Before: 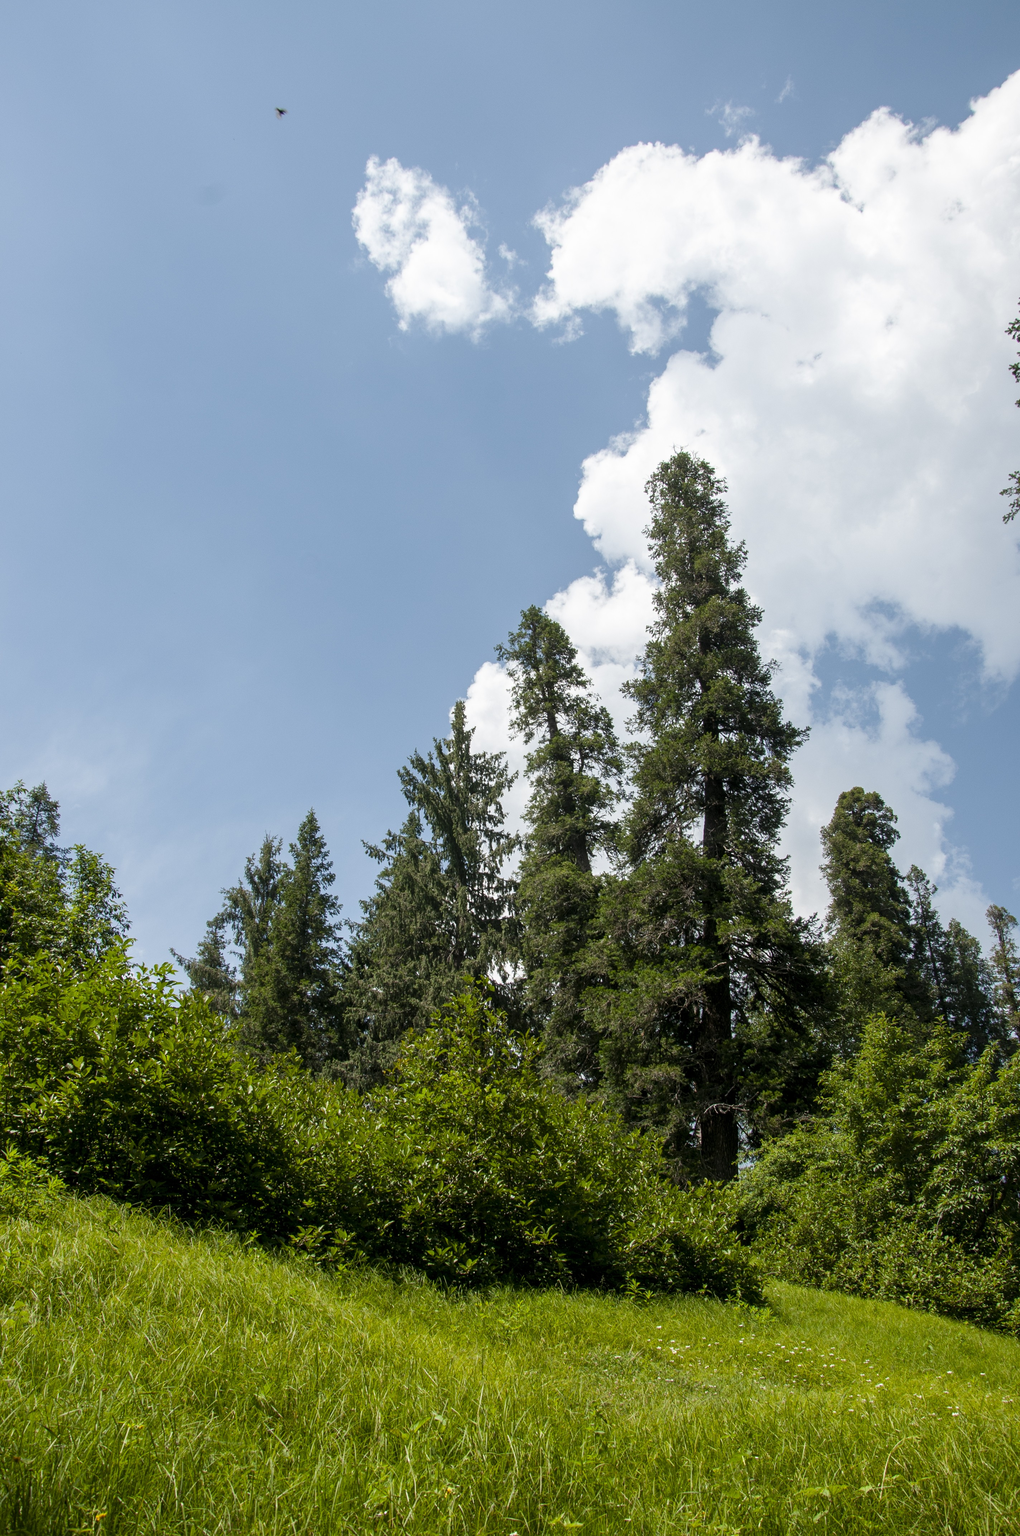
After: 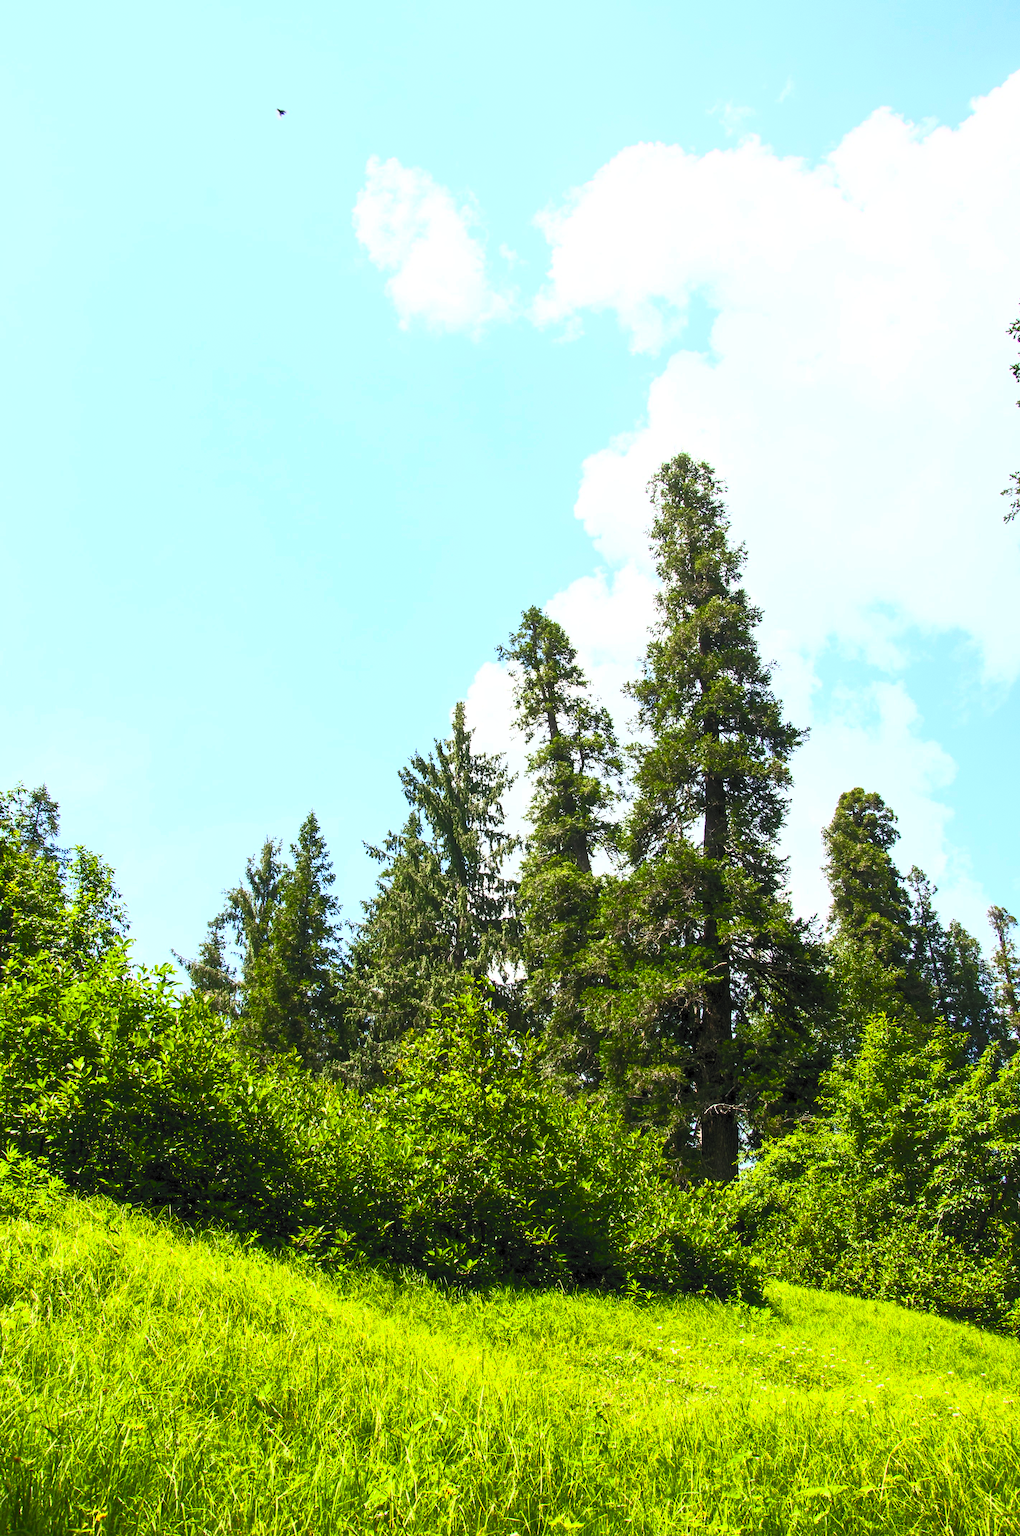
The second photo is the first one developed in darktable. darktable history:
contrast brightness saturation: contrast 0.992, brightness 0.981, saturation 0.992
